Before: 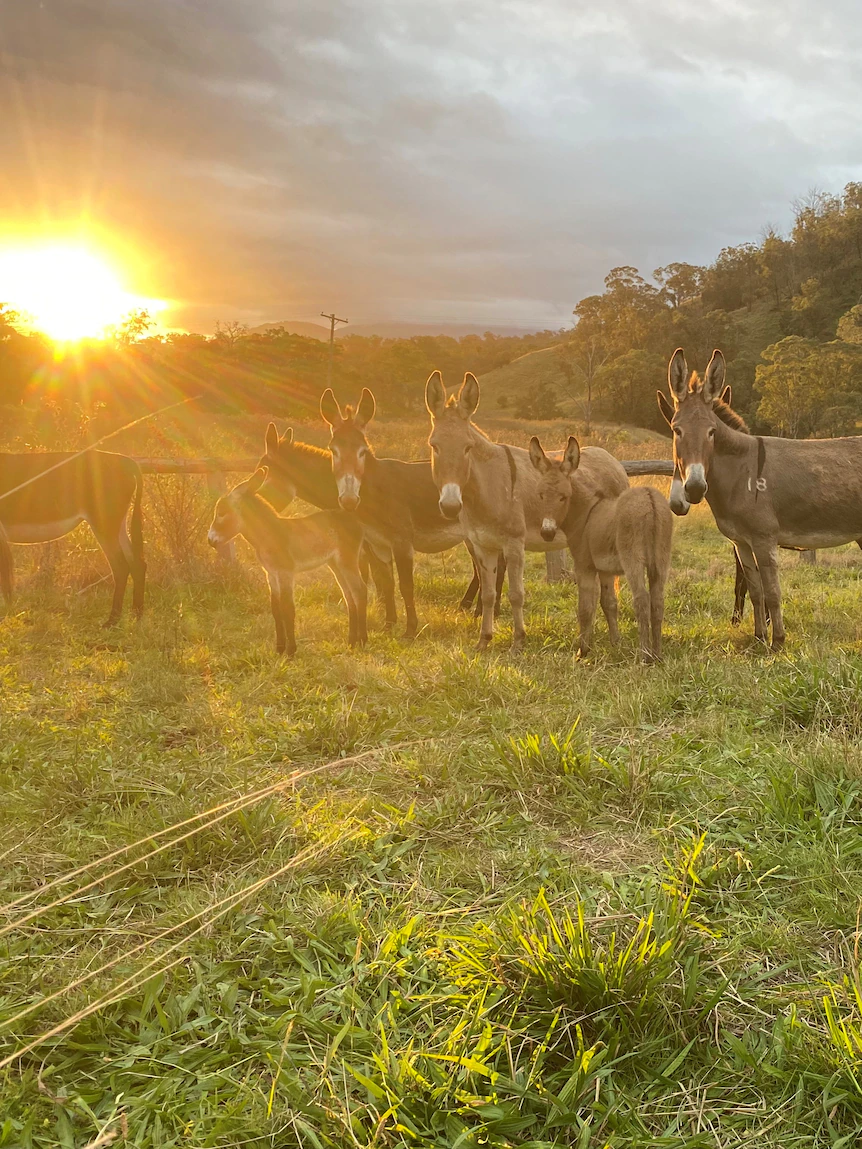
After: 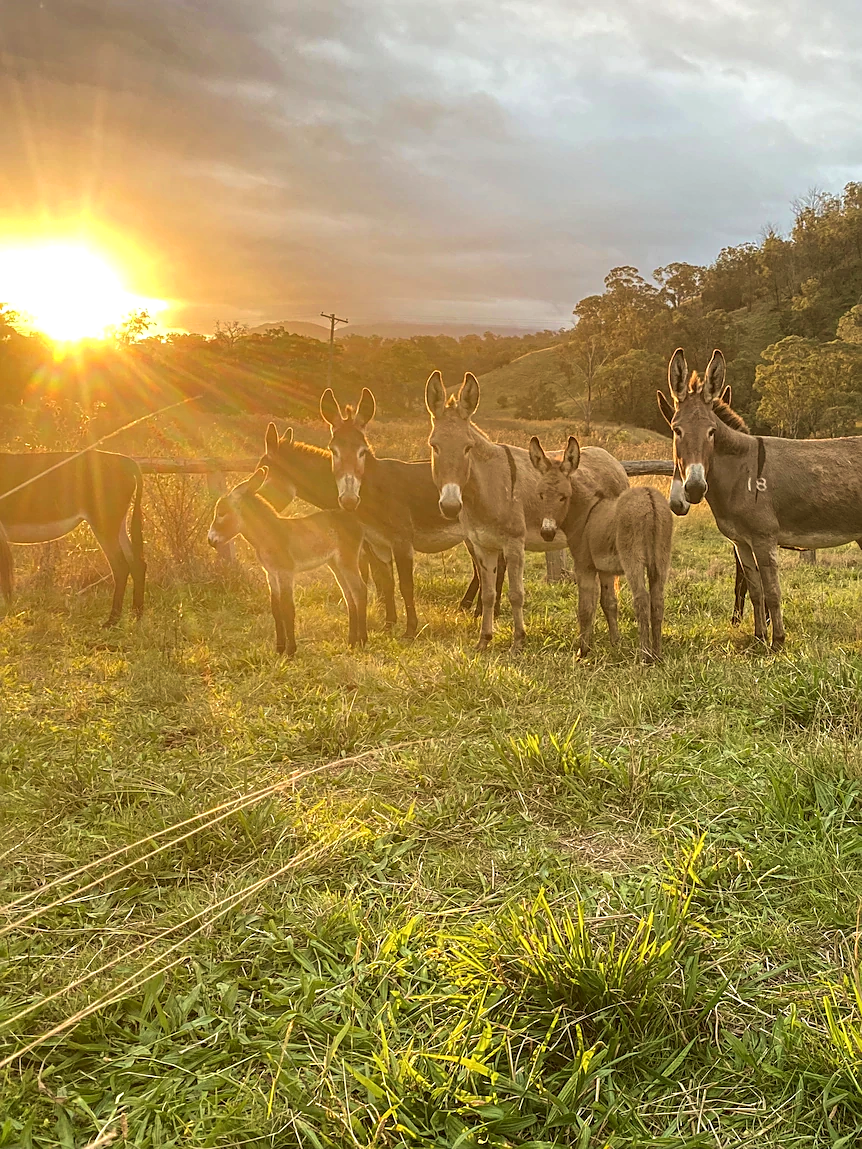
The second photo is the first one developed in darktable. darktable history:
sharpen: on, module defaults
velvia: on, module defaults
local contrast: detail 130%
